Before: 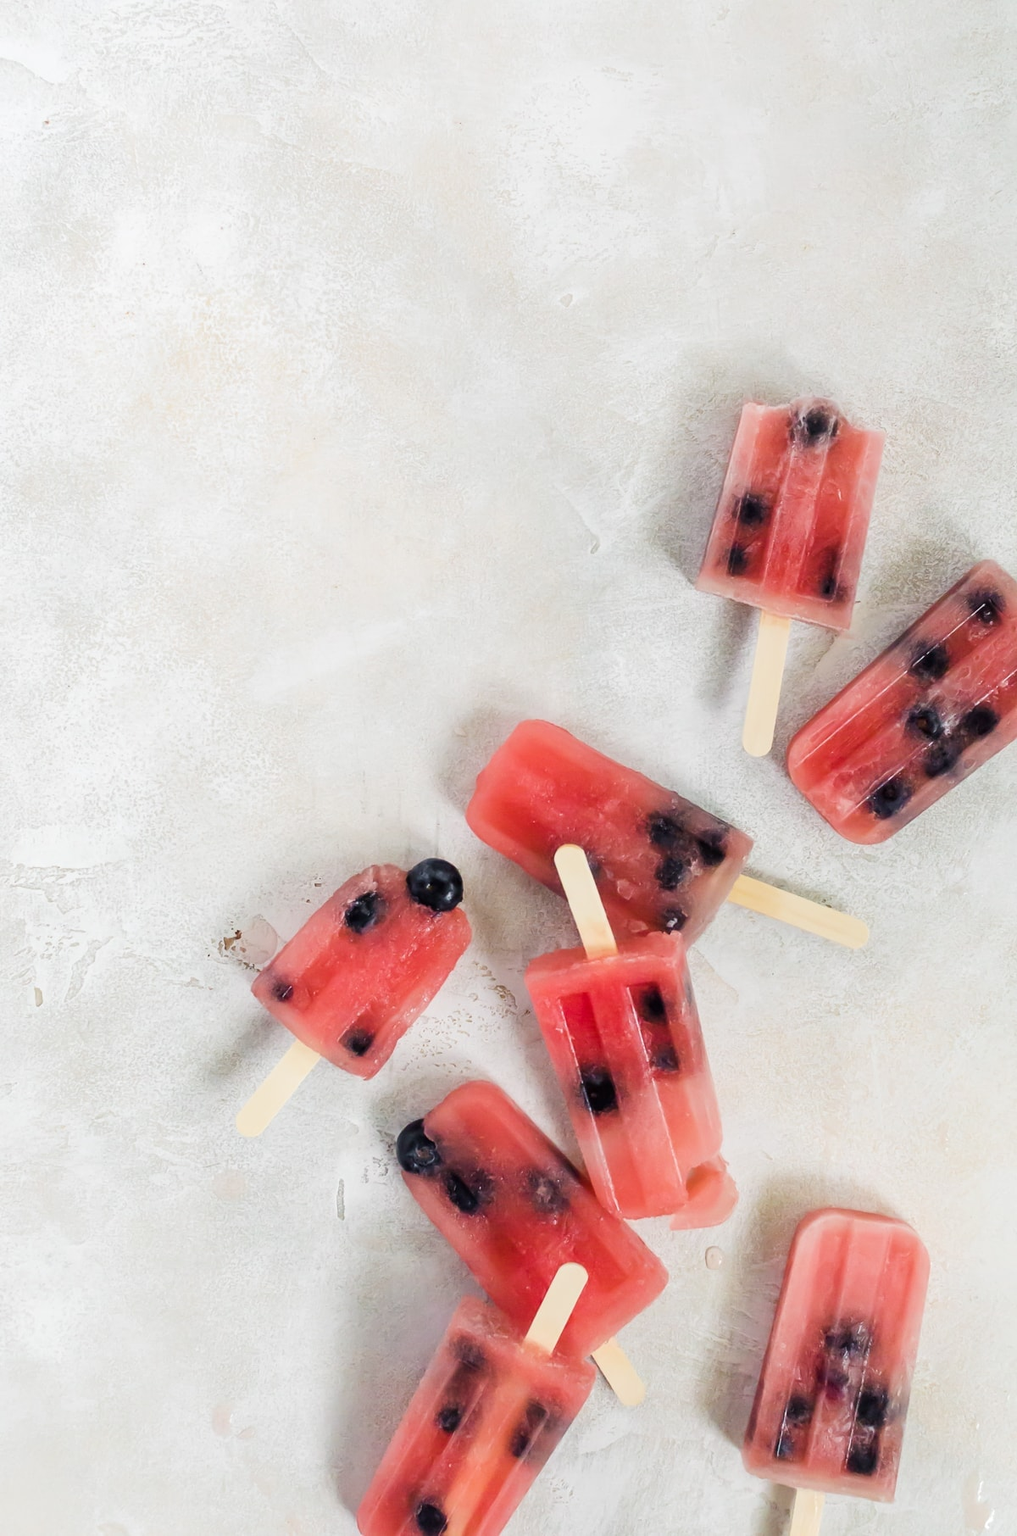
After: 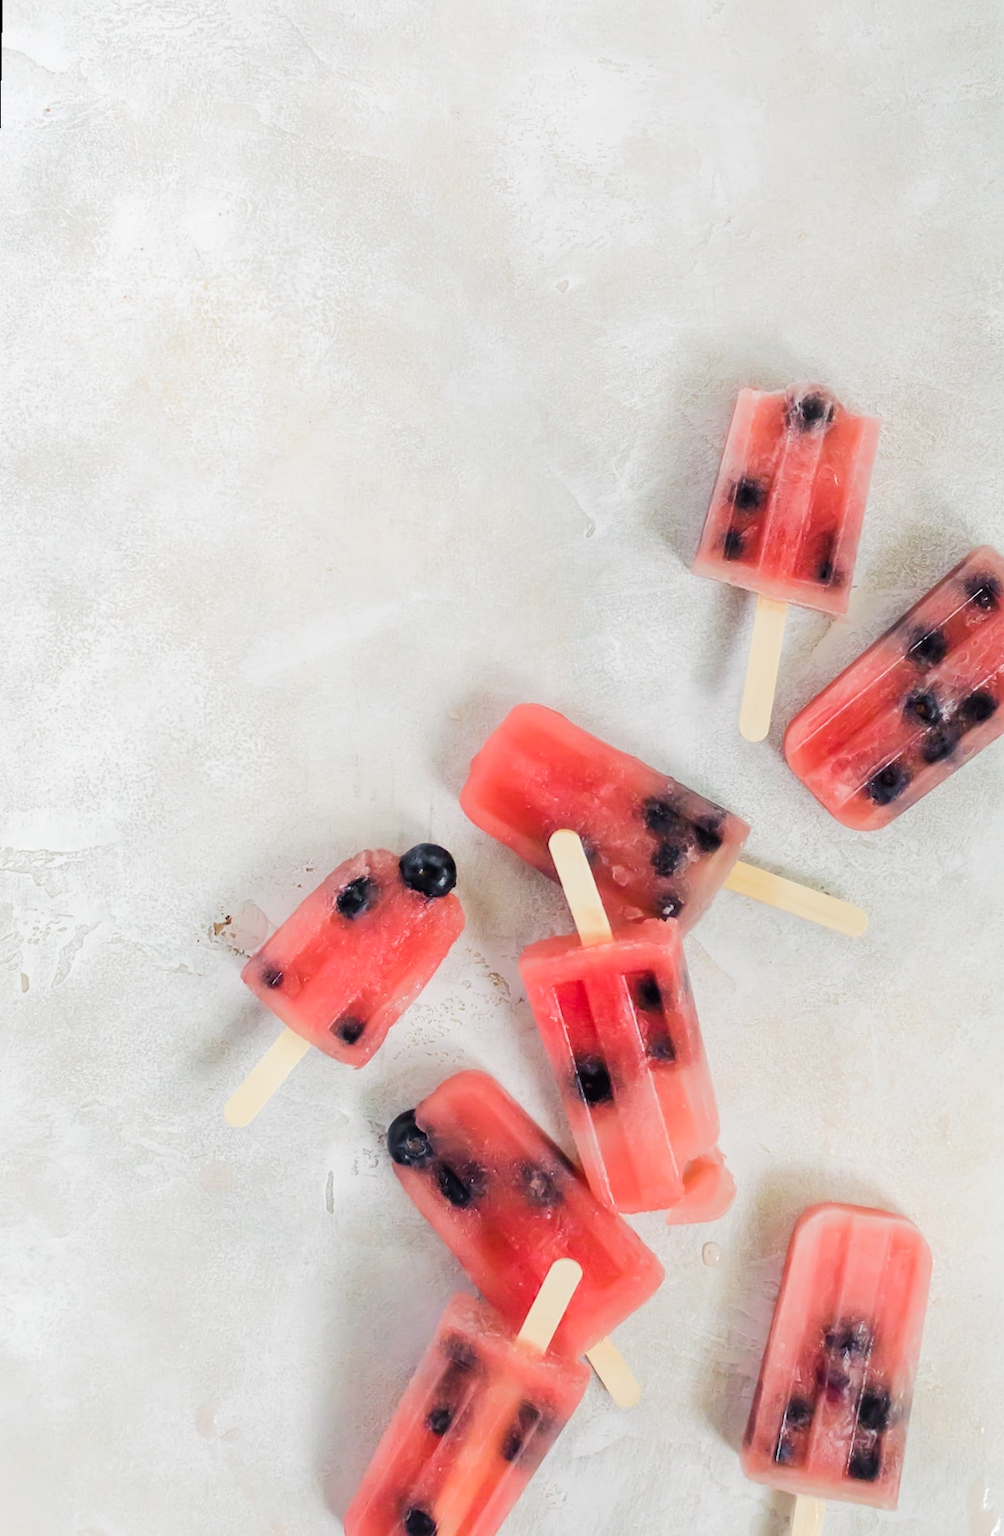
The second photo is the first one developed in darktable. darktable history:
rotate and perspective: rotation 0.226°, lens shift (vertical) -0.042, crop left 0.023, crop right 0.982, crop top 0.006, crop bottom 0.994
base curve: curves: ch0 [(0, 0) (0.262, 0.32) (0.722, 0.705) (1, 1)]
